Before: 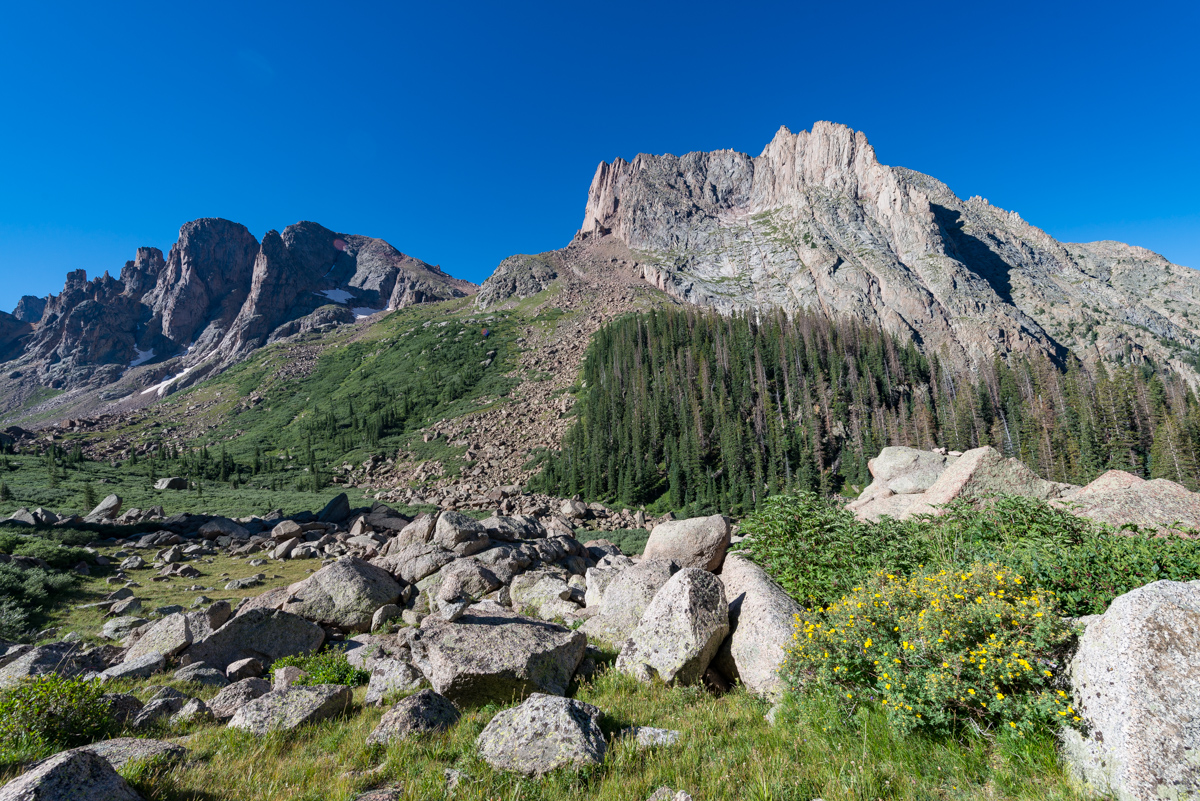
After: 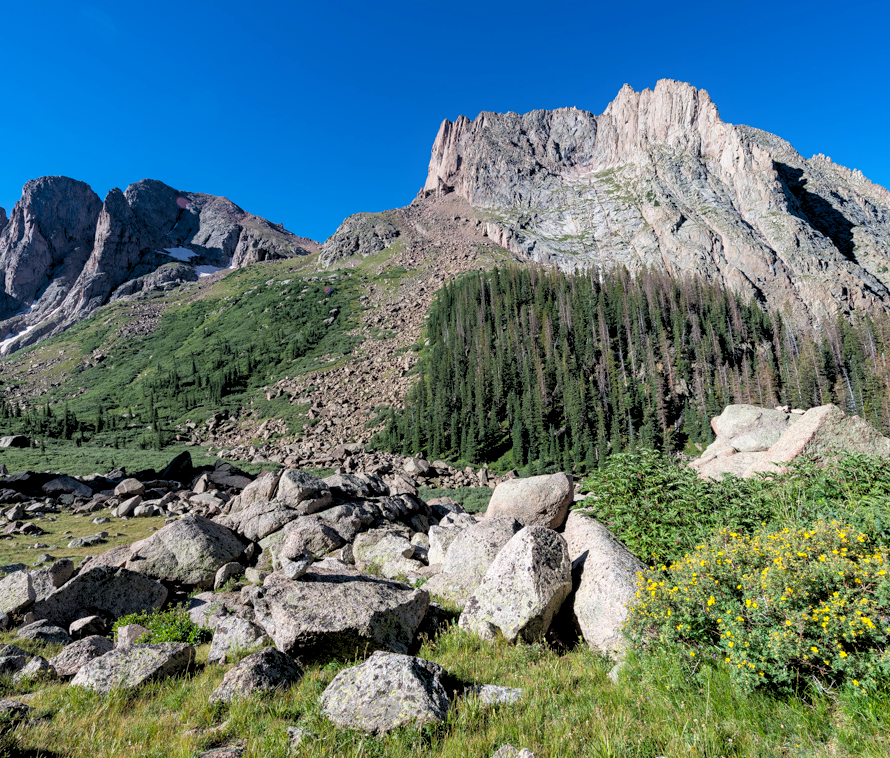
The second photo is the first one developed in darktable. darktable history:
crop and rotate: left 13.15%, top 5.251%, right 12.609%
rgb levels: levels [[0.013, 0.434, 0.89], [0, 0.5, 1], [0, 0.5, 1]]
contrast equalizer: y [[0.5, 0.5, 0.472, 0.5, 0.5, 0.5], [0.5 ×6], [0.5 ×6], [0 ×6], [0 ×6]]
